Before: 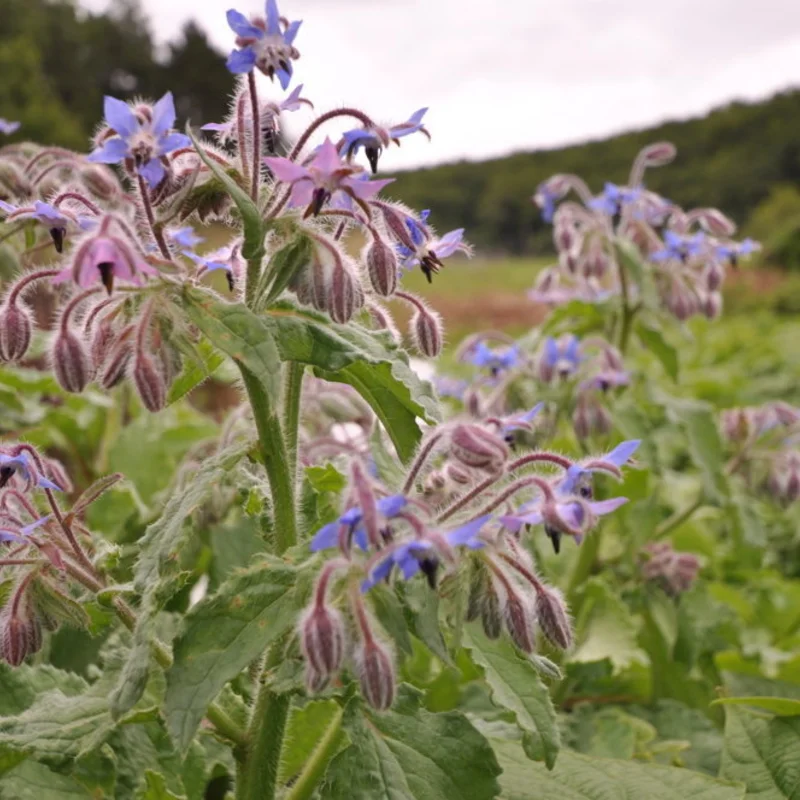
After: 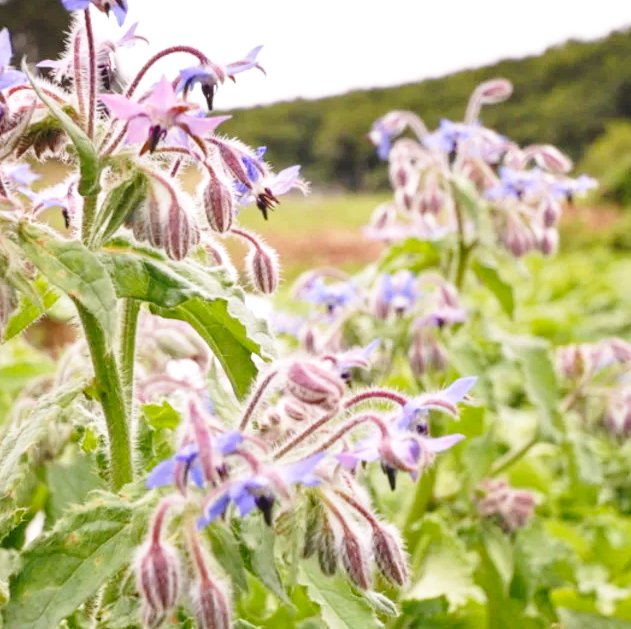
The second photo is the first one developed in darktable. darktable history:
crop and rotate: left 20.613%, top 7.875%, right 0.395%, bottom 13.469%
local contrast: detail 113%
exposure: exposure 0.376 EV, compensate exposure bias true, compensate highlight preservation false
base curve: curves: ch0 [(0, 0) (0.028, 0.03) (0.121, 0.232) (0.46, 0.748) (0.859, 0.968) (1, 1)], preserve colors none
